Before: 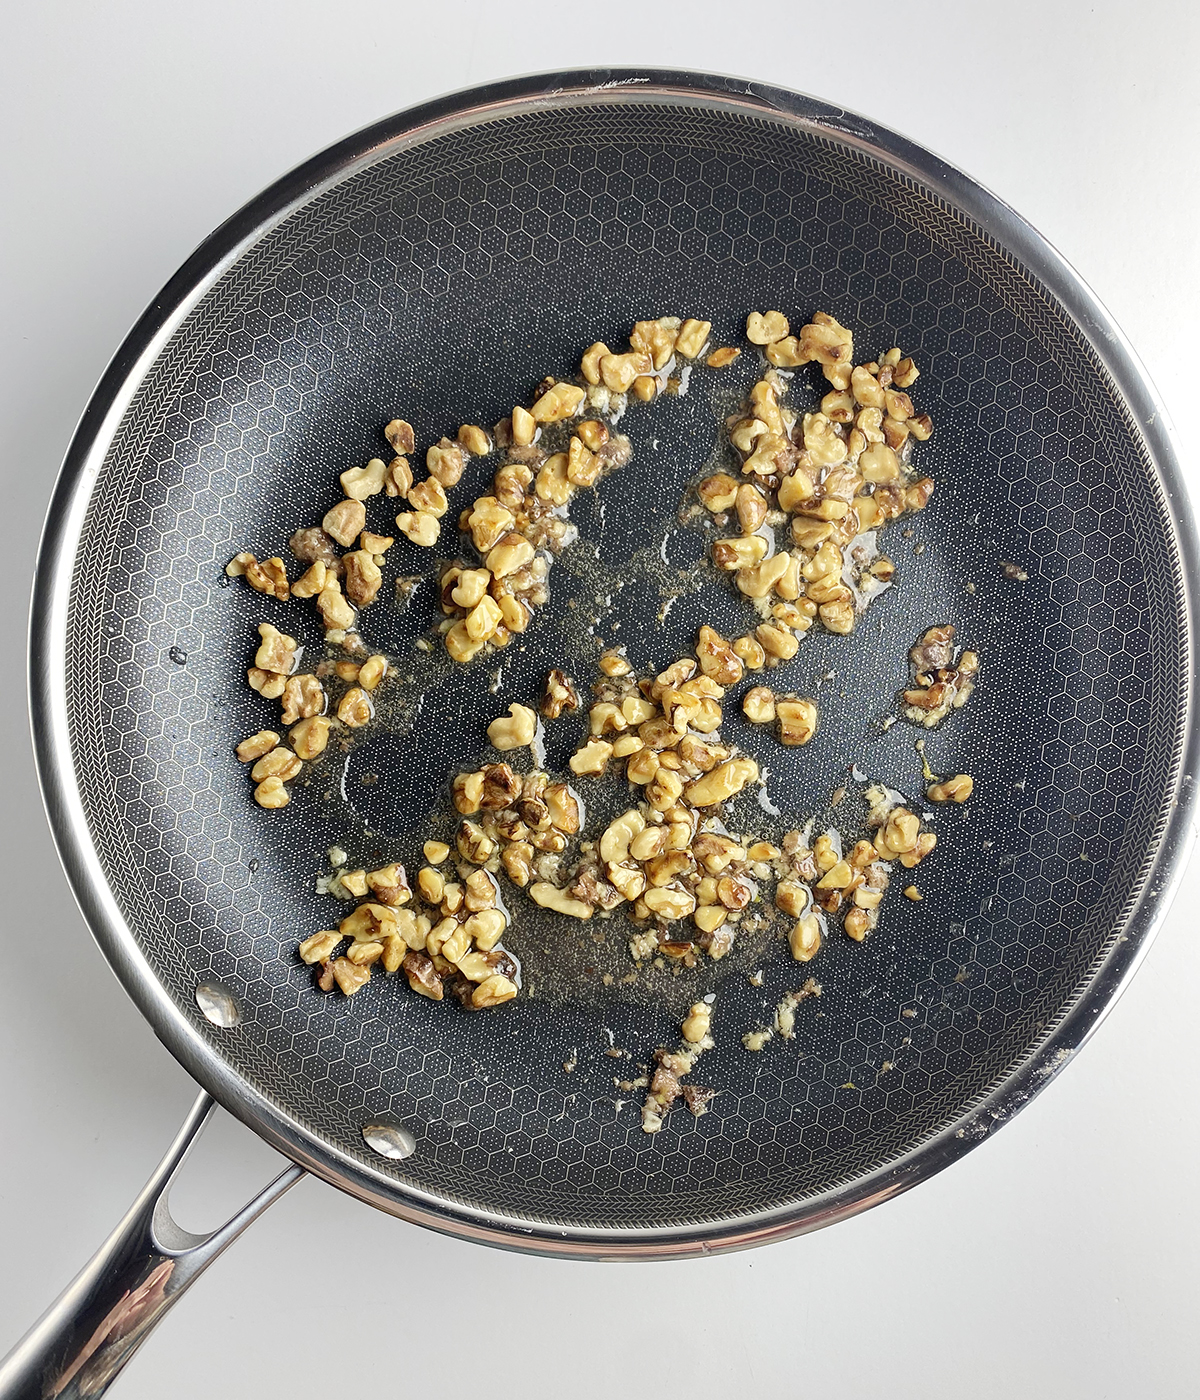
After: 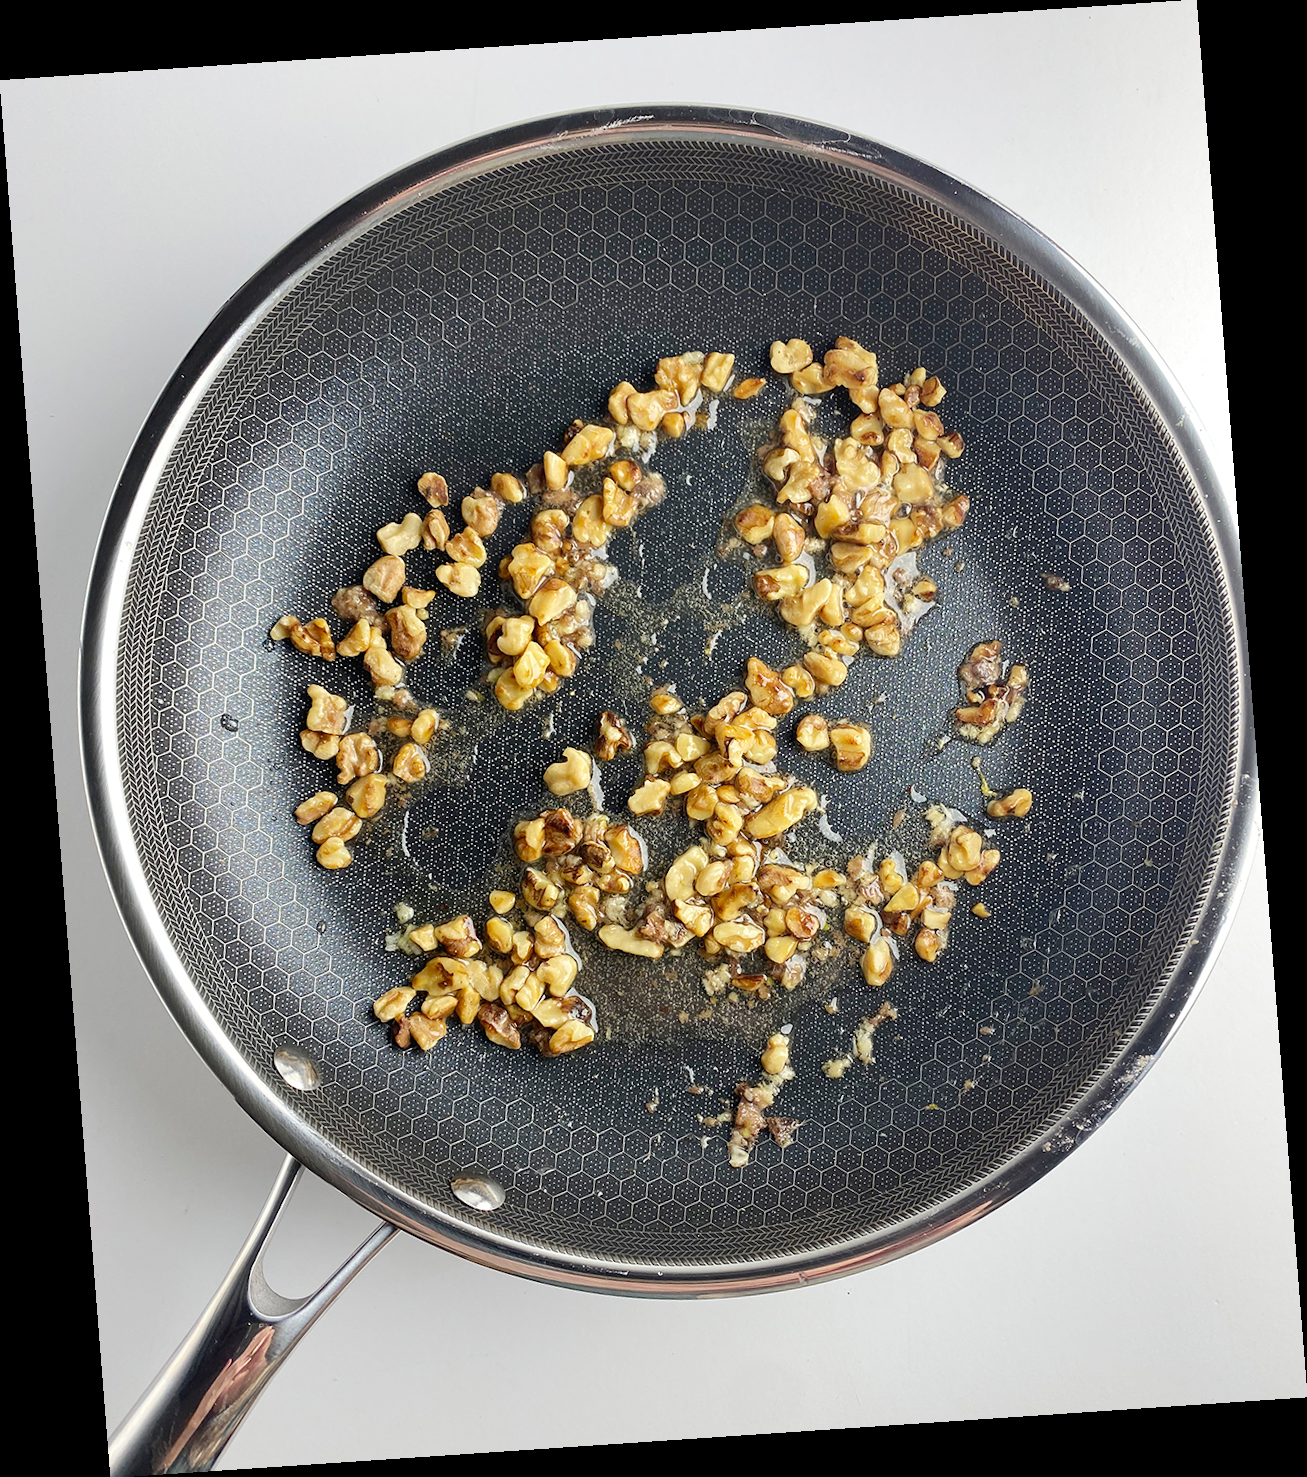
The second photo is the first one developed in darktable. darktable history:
rotate and perspective: rotation -4.2°, shear 0.006, automatic cropping off
color correction: highlights a* -0.182, highlights b* -0.124
